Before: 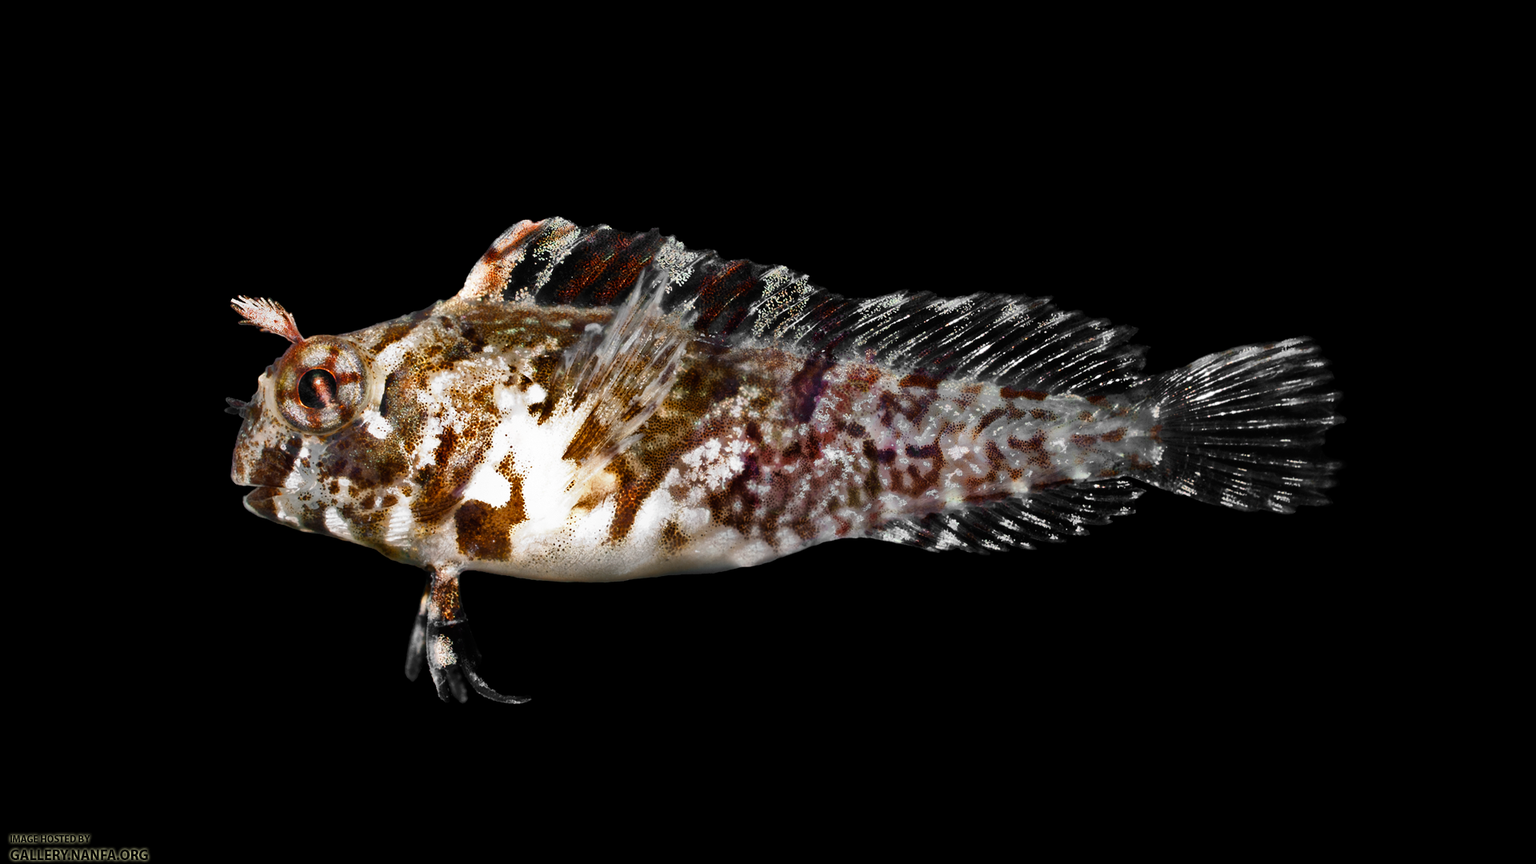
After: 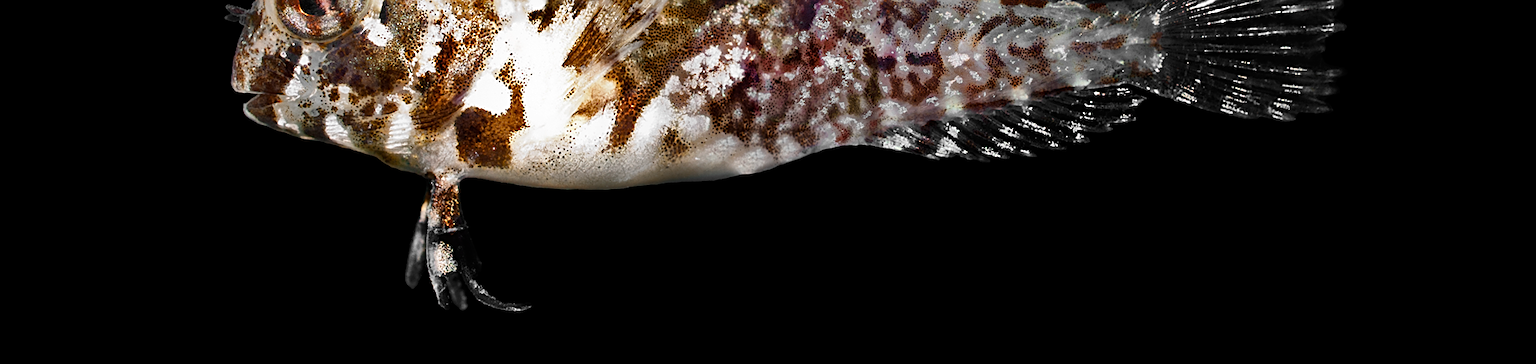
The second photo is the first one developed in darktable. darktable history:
base curve: curves: ch0 [(0, 0) (0.989, 0.992)]
crop: top 45.508%, bottom 12.209%
sharpen: on, module defaults
color calibration: illuminant same as pipeline (D50), adaptation XYZ, x 0.346, y 0.358, temperature 5022.12 K
